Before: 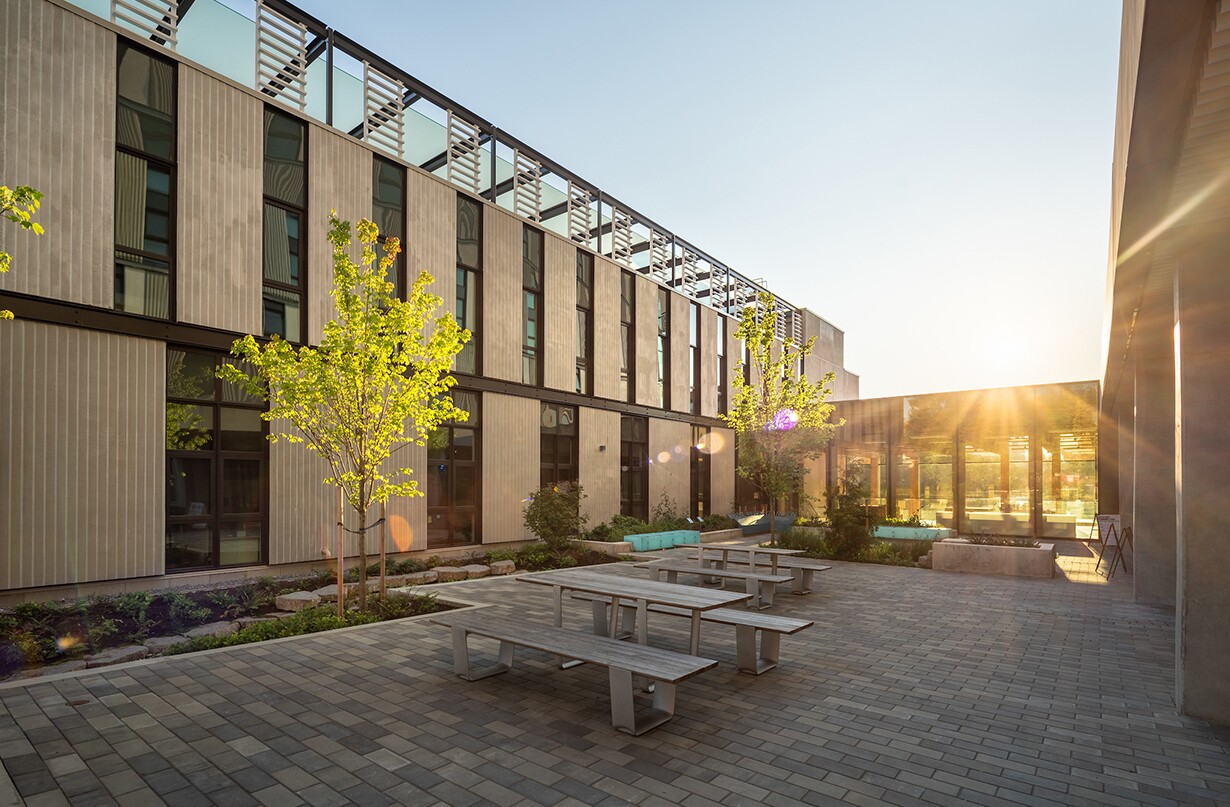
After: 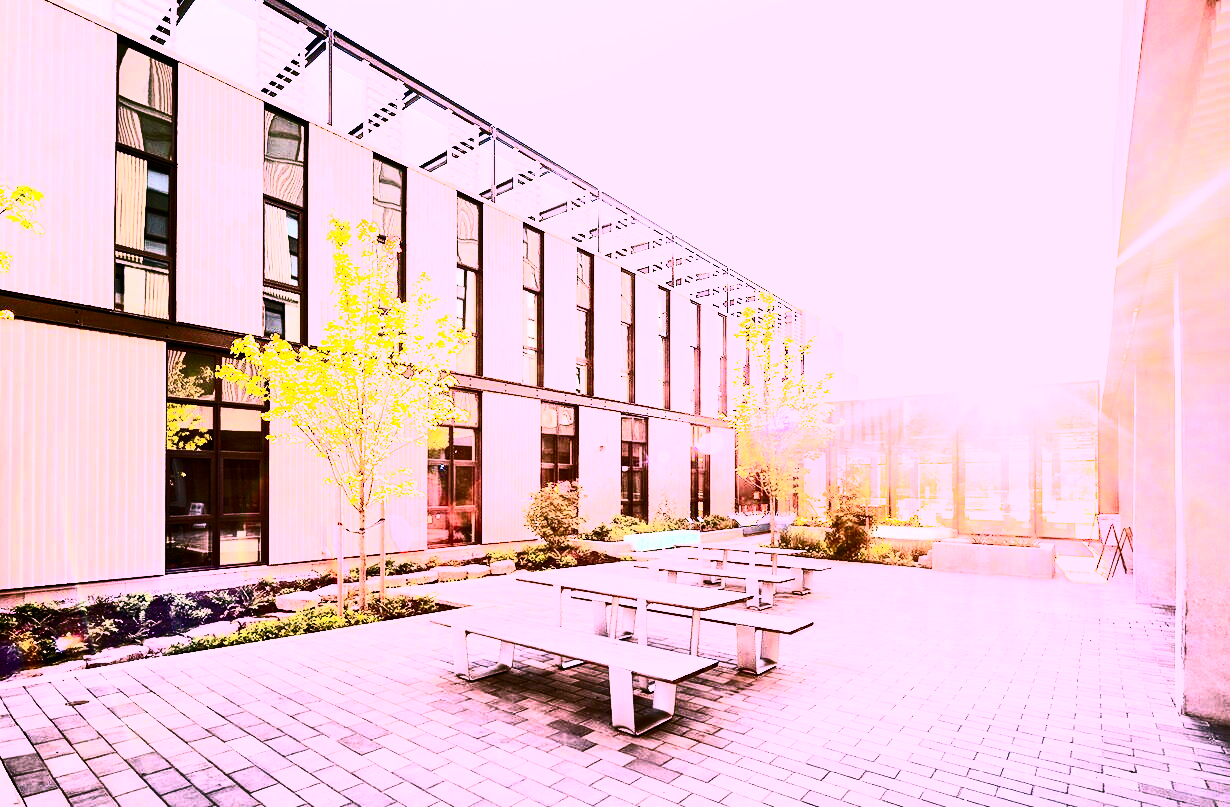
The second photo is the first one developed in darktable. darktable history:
exposure: exposure 2.207 EV, compensate highlight preservation false
color correction: highlights a* 19.5, highlights b* -11.53, saturation 1.69
contrast brightness saturation: contrast 0.93, brightness 0.2
filmic rgb: black relative exposure -5 EV, hardness 2.88, contrast 1.4
